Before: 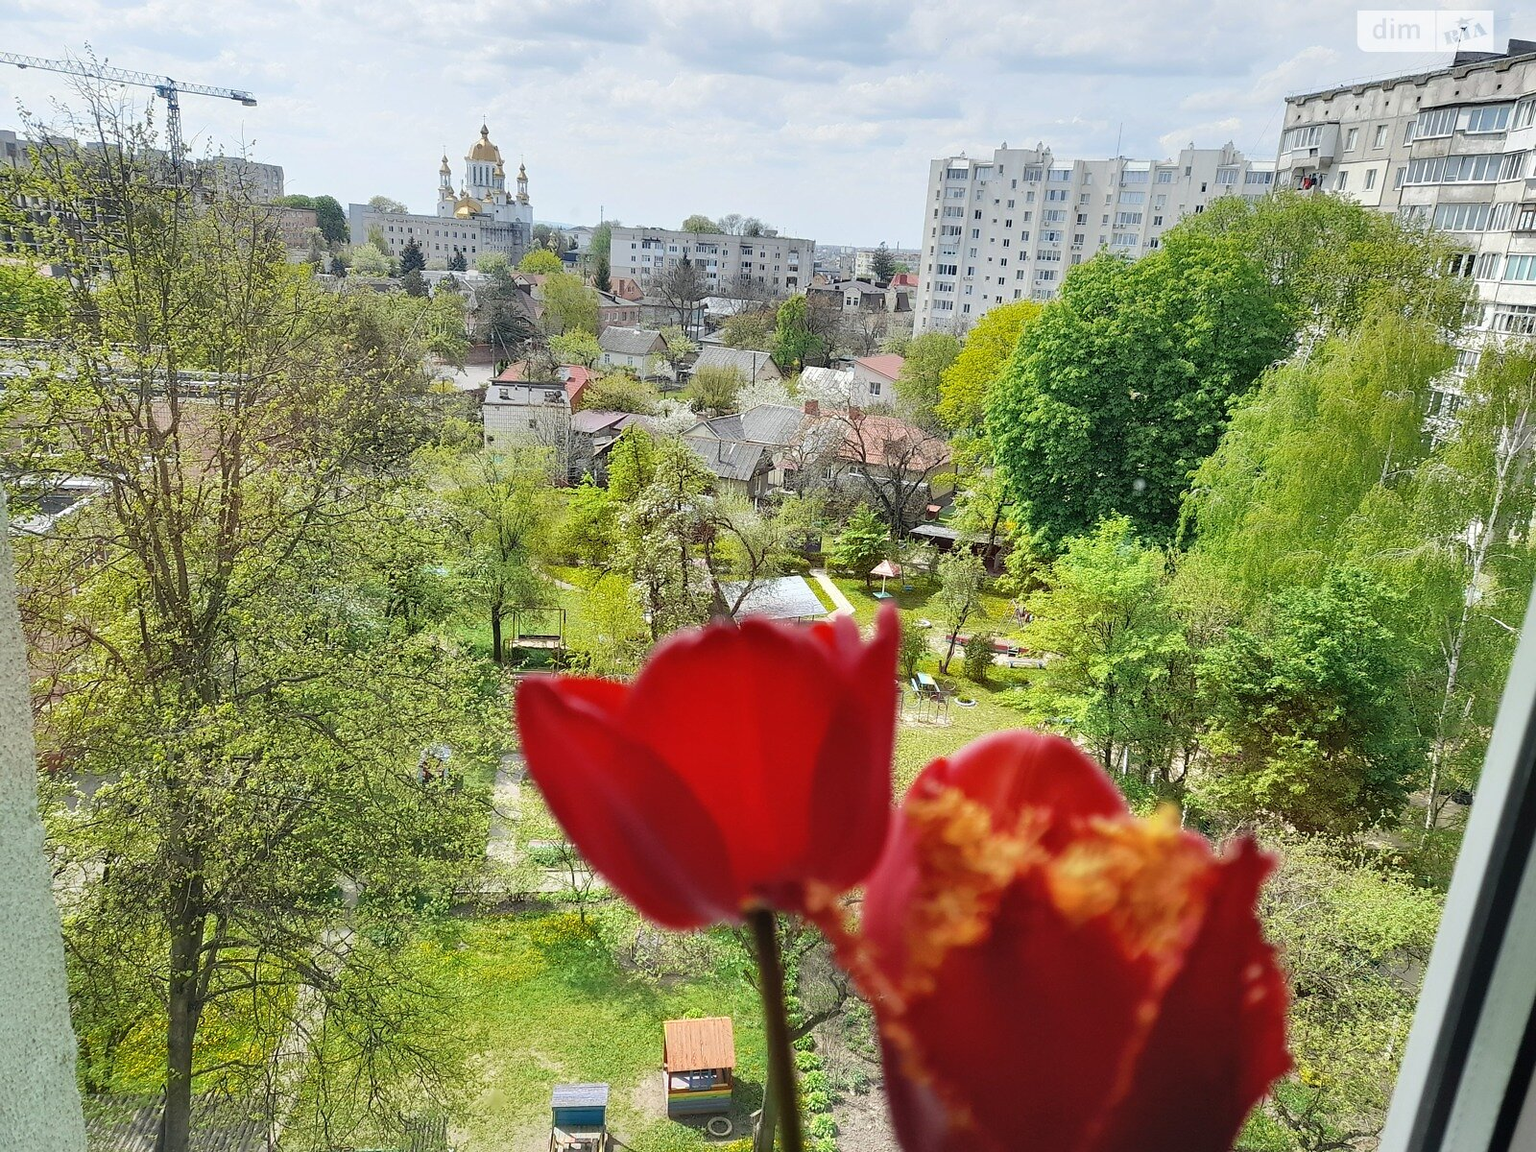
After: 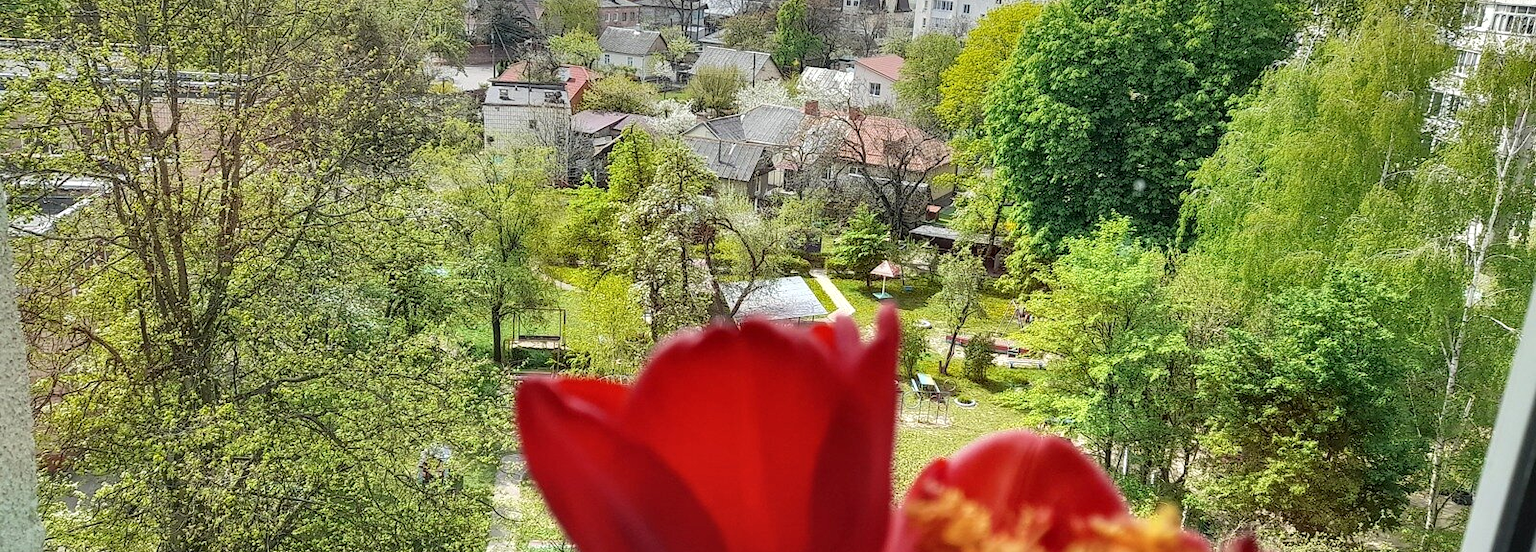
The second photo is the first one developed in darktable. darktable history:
crop and rotate: top 26.038%, bottom 26.014%
local contrast: on, module defaults
